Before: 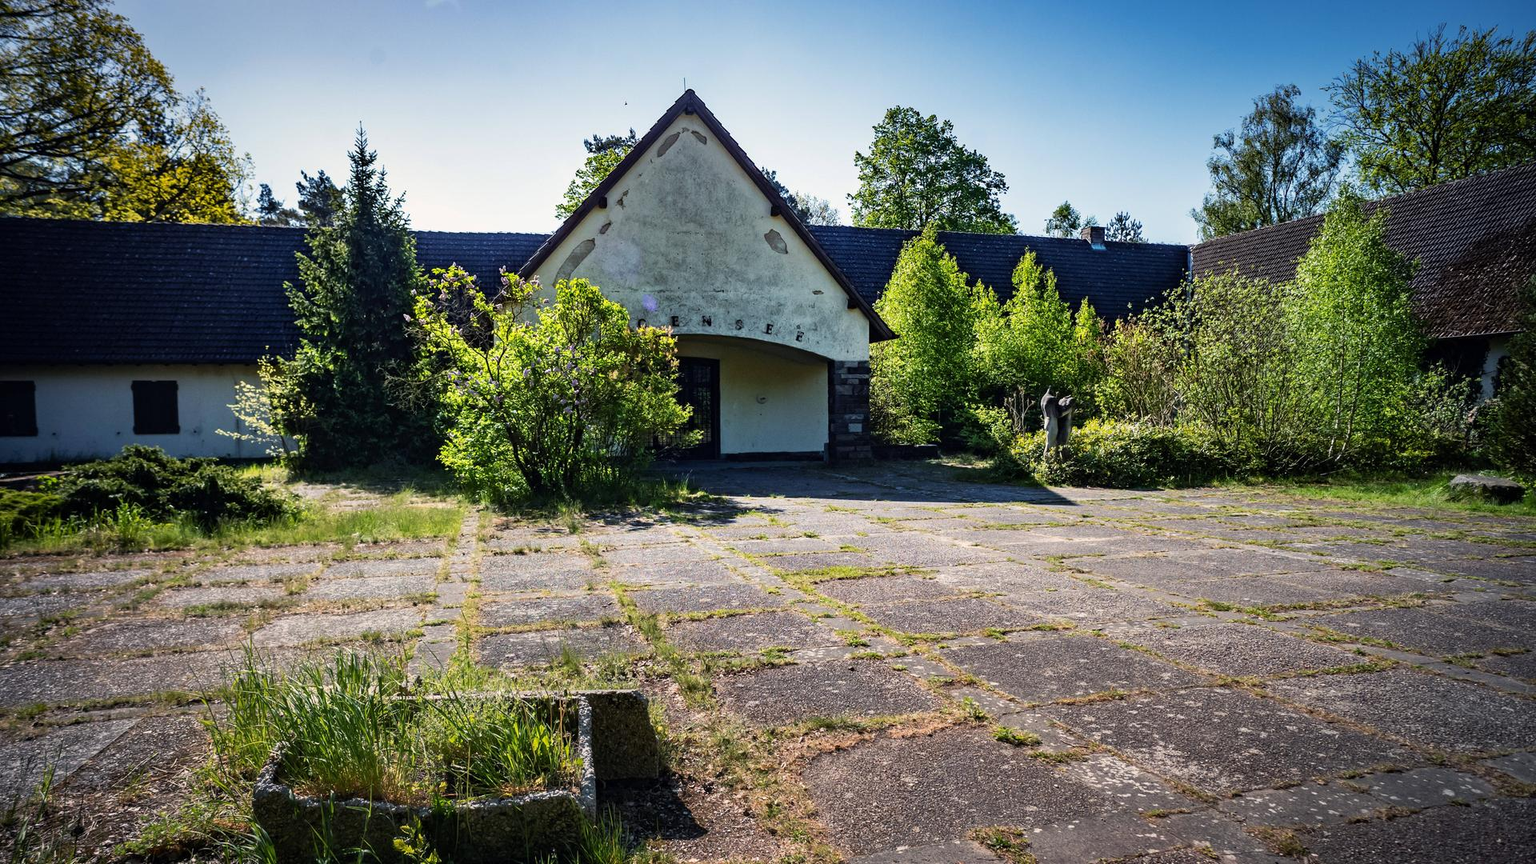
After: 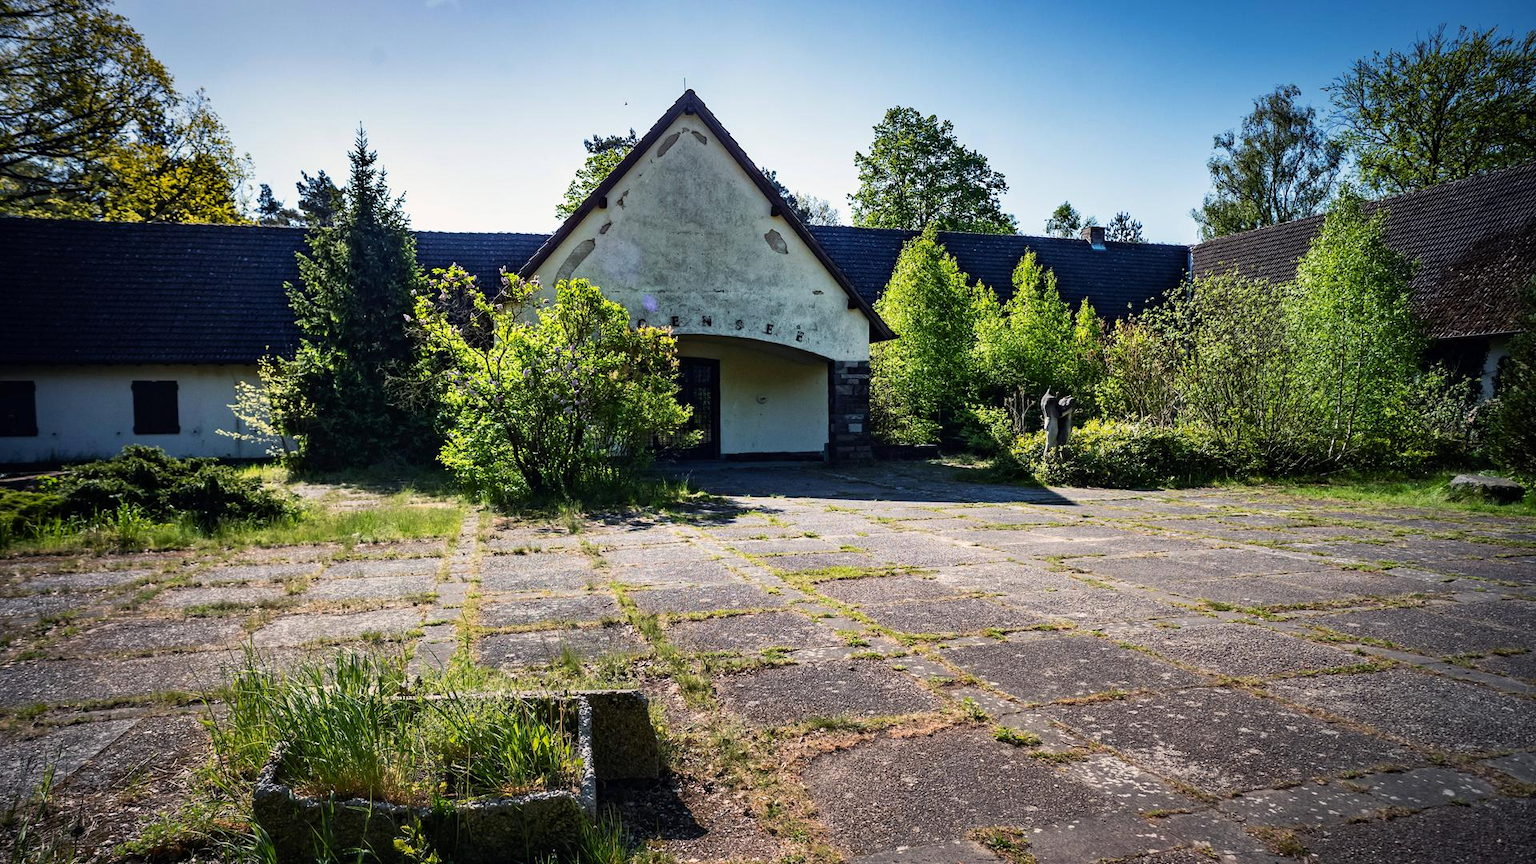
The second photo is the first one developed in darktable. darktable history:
contrast brightness saturation: contrast 0.08, saturation 0.02
tone equalizer: on, module defaults
